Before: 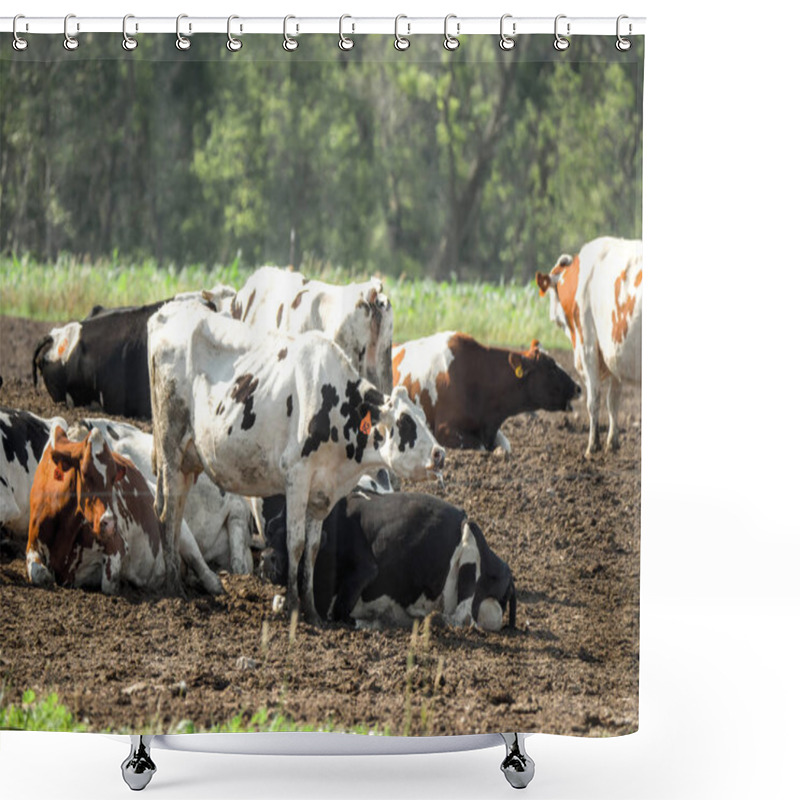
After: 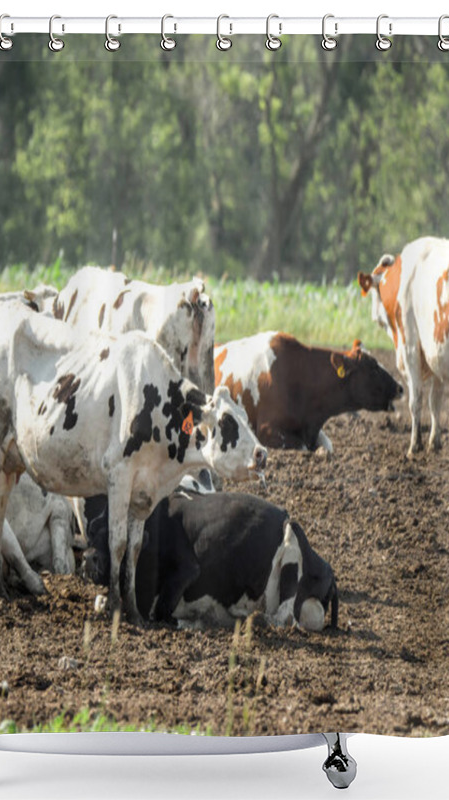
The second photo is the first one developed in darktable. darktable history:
crop and rotate: left 22.356%, right 21.461%
levels: mode automatic, levels [0.129, 0.519, 0.867]
